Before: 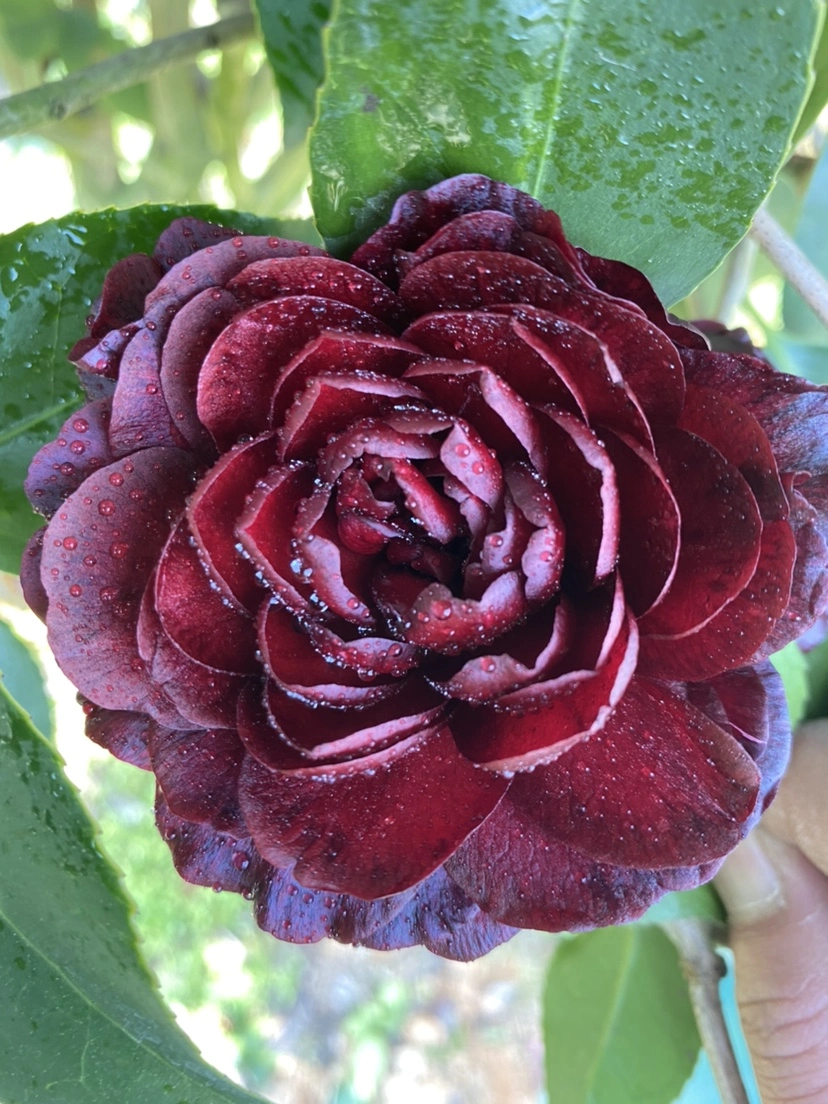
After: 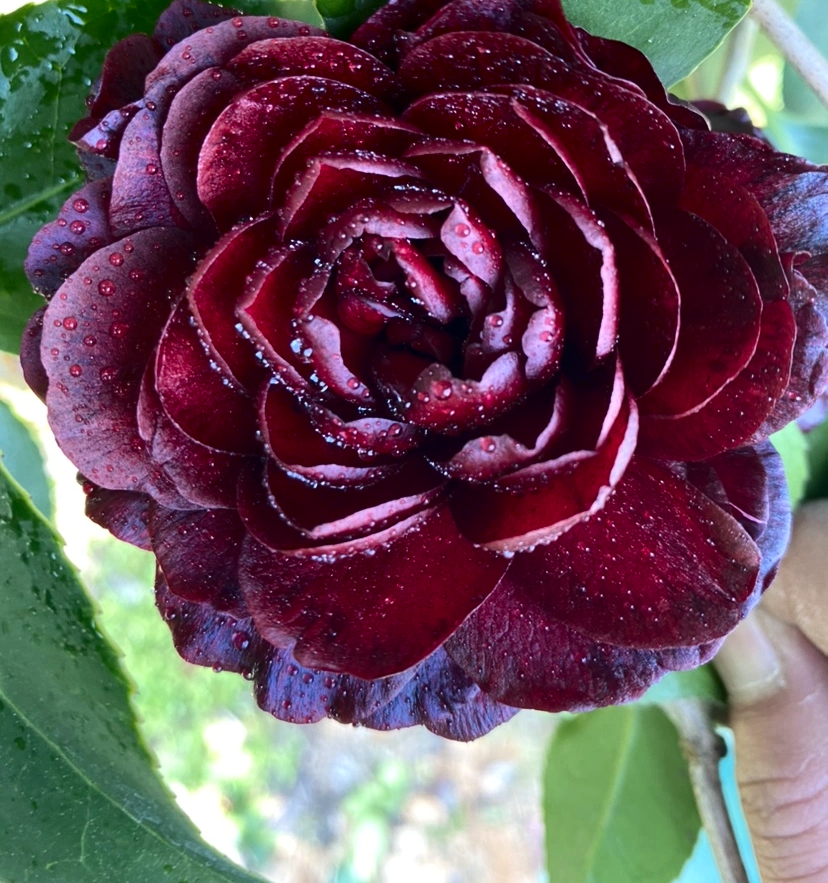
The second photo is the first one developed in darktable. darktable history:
contrast brightness saturation: contrast 0.2, brightness -0.11, saturation 0.1
crop and rotate: top 19.998%
